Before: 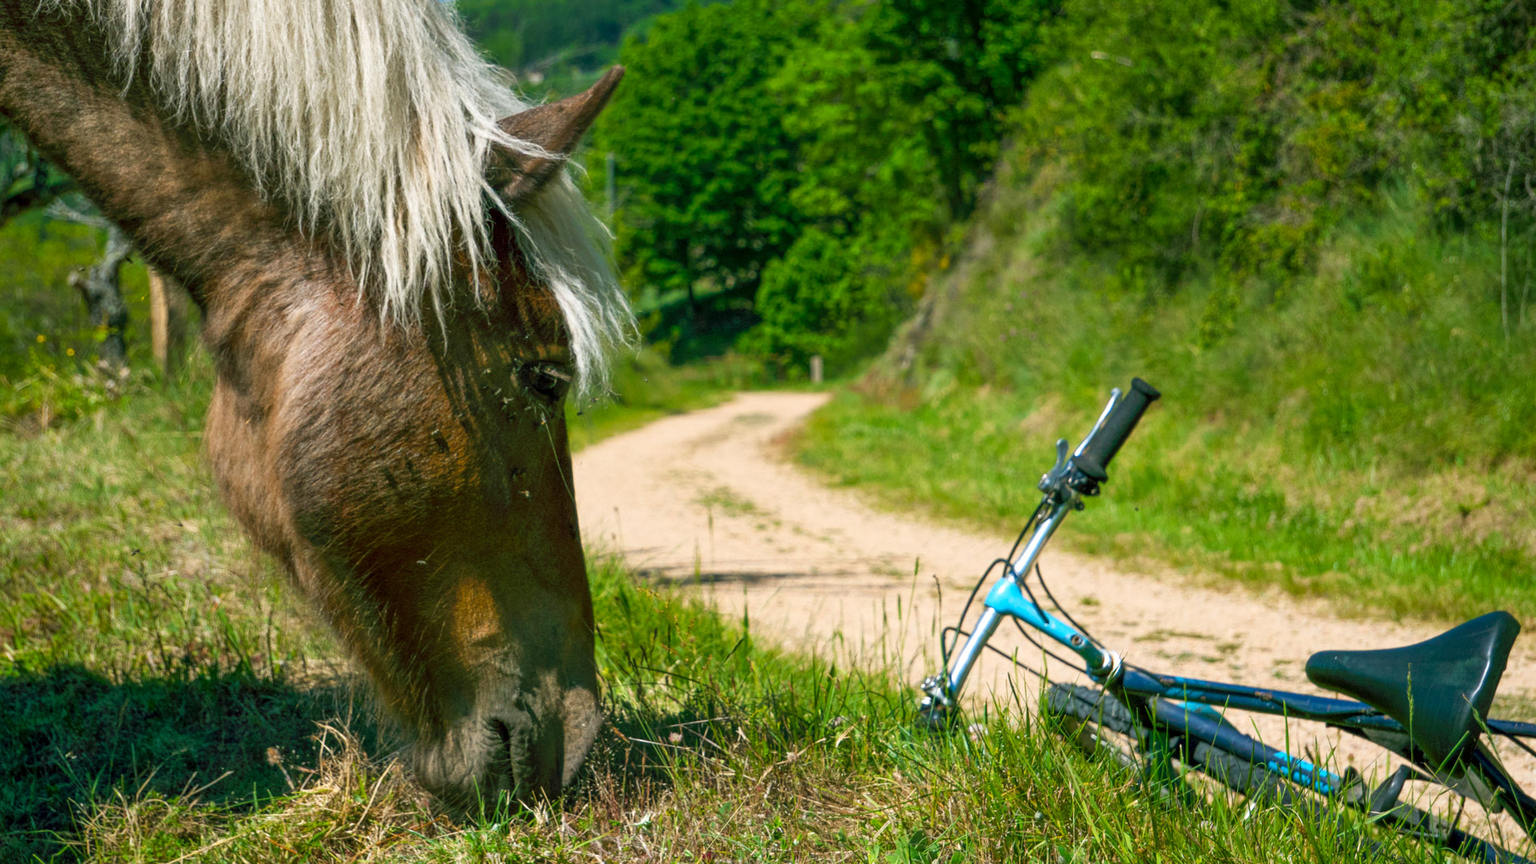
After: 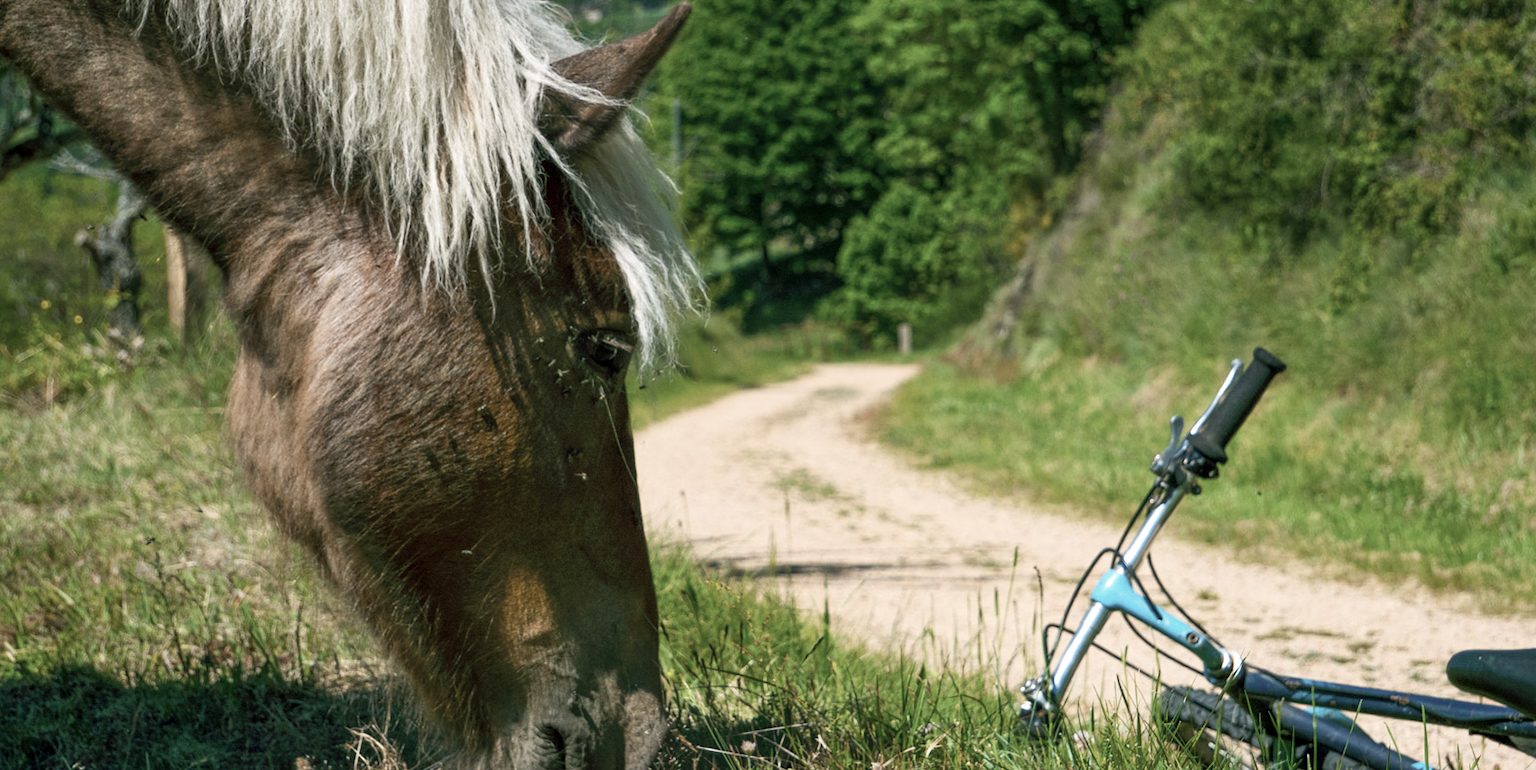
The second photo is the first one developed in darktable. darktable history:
crop: top 7.442%, right 9.701%, bottom 12.078%
contrast brightness saturation: contrast 0.101, saturation -0.378
